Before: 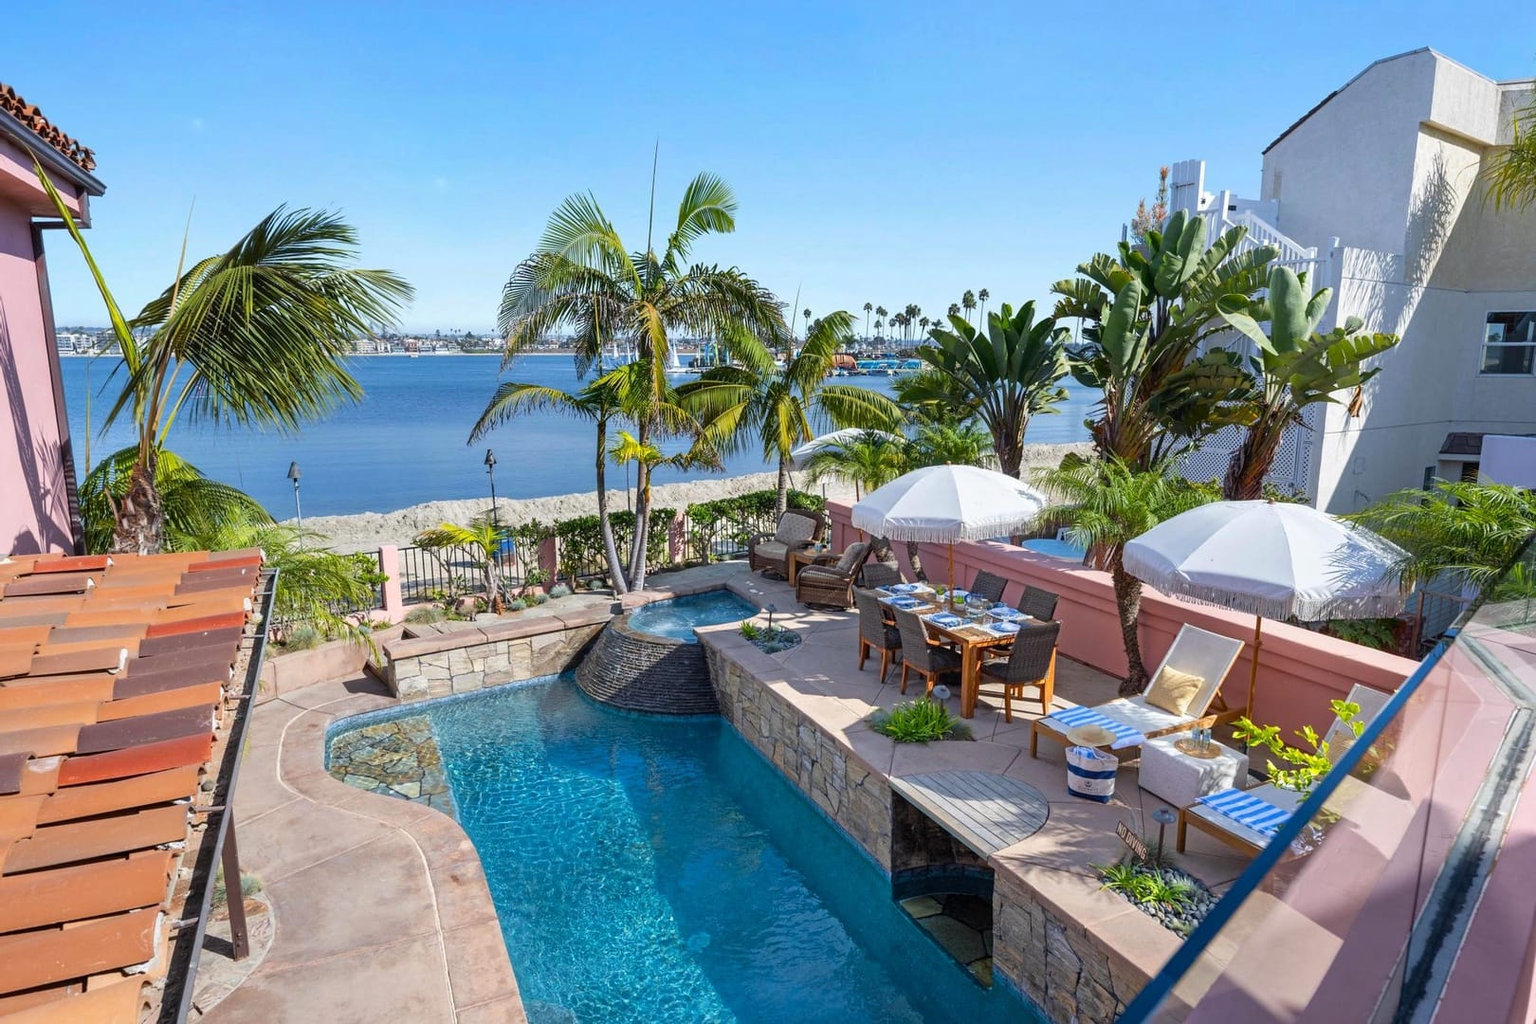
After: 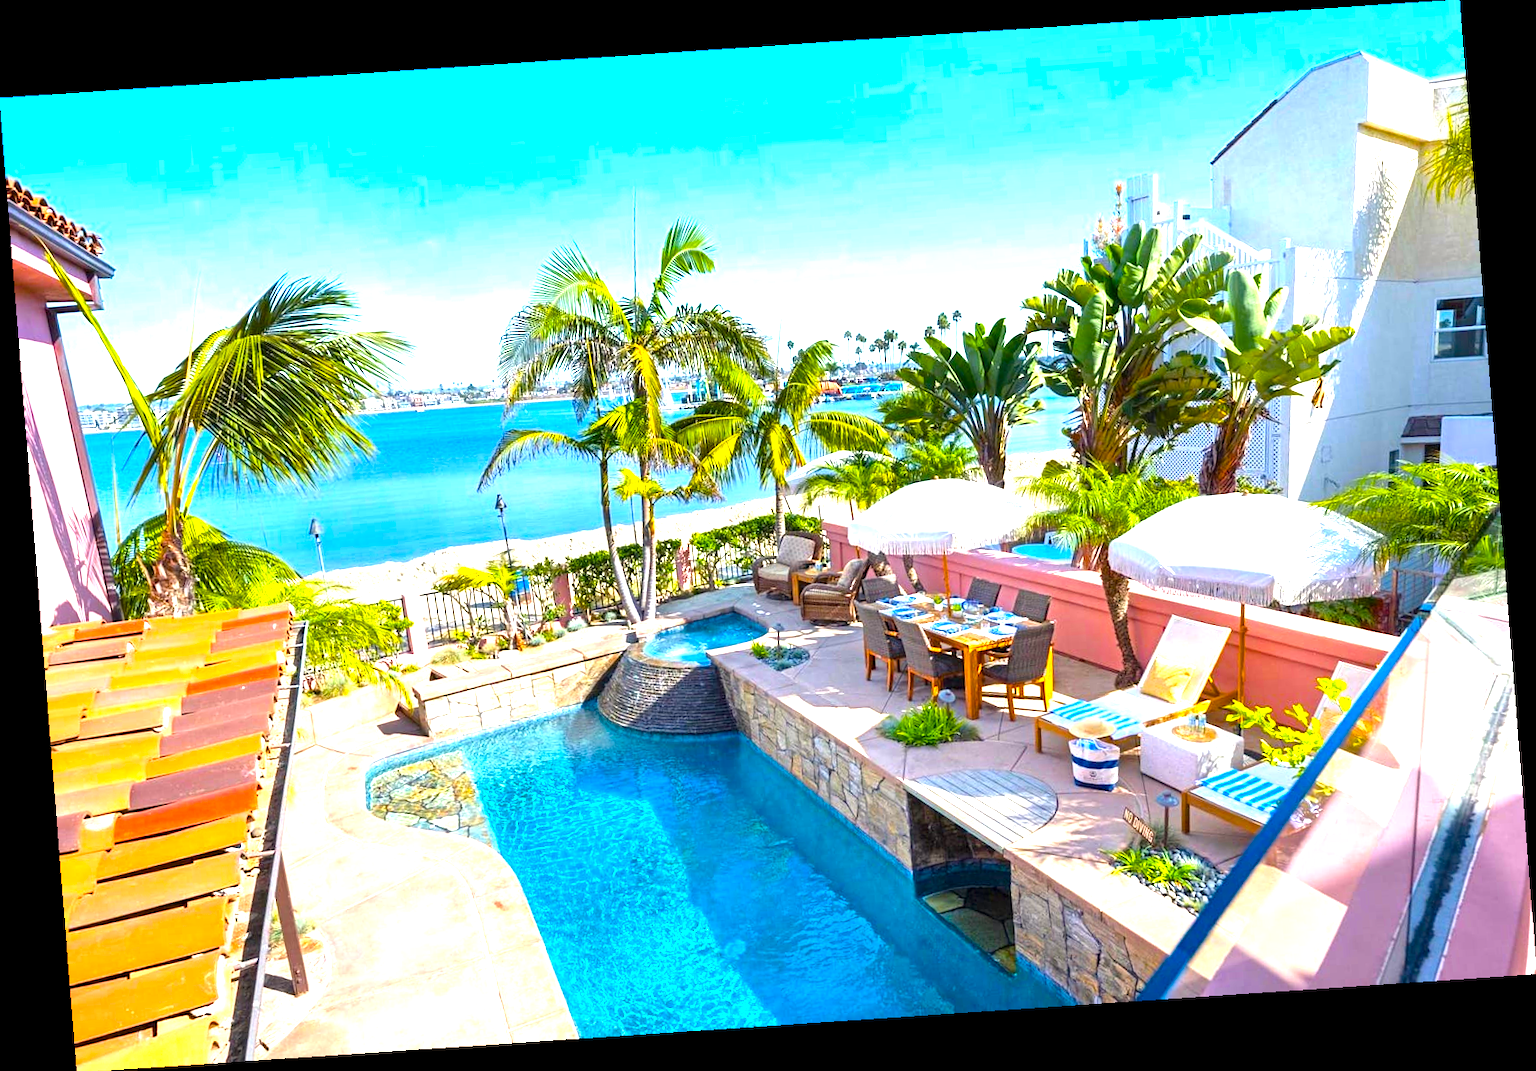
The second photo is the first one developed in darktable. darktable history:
color balance rgb: perceptual saturation grading › global saturation 36%, perceptual brilliance grading › global brilliance 10%, global vibrance 20%
color calibration: output colorfulness [0, 0.315, 0, 0], x 0.341, y 0.355, temperature 5166 K
exposure: exposure 1.16 EV, compensate exposure bias true, compensate highlight preservation false
rotate and perspective: rotation -4.2°, shear 0.006, automatic cropping off
